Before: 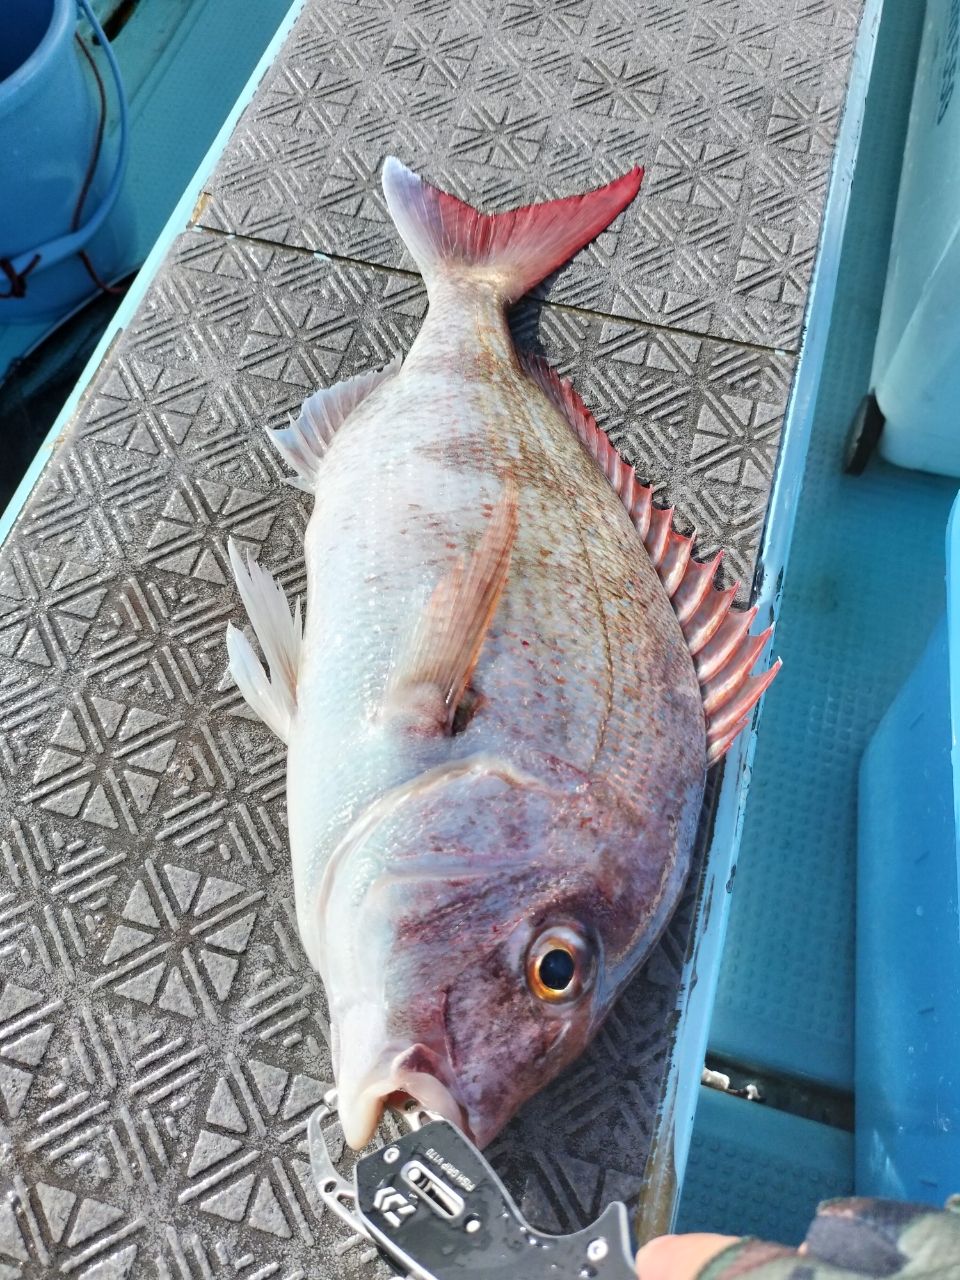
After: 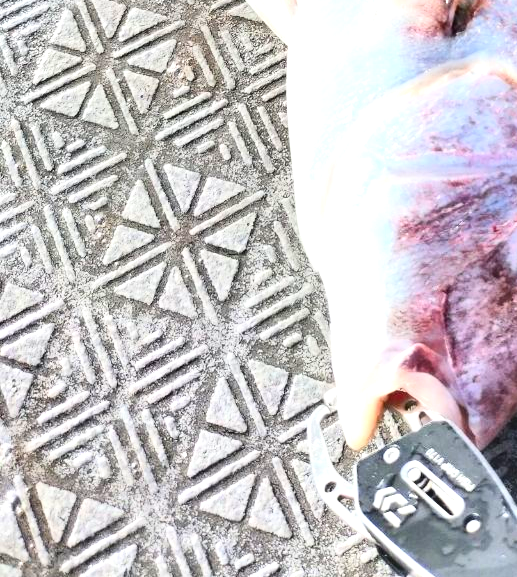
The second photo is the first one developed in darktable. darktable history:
contrast brightness saturation: contrast 0.228, brightness 0.112, saturation 0.295
tone equalizer: -8 EV -0.773 EV, -7 EV -0.678 EV, -6 EV -0.64 EV, -5 EV -0.368 EV, -3 EV 0.381 EV, -2 EV 0.6 EV, -1 EV 0.682 EV, +0 EV 0.771 EV
crop and rotate: top 54.753%, right 46.09%, bottom 0.097%
